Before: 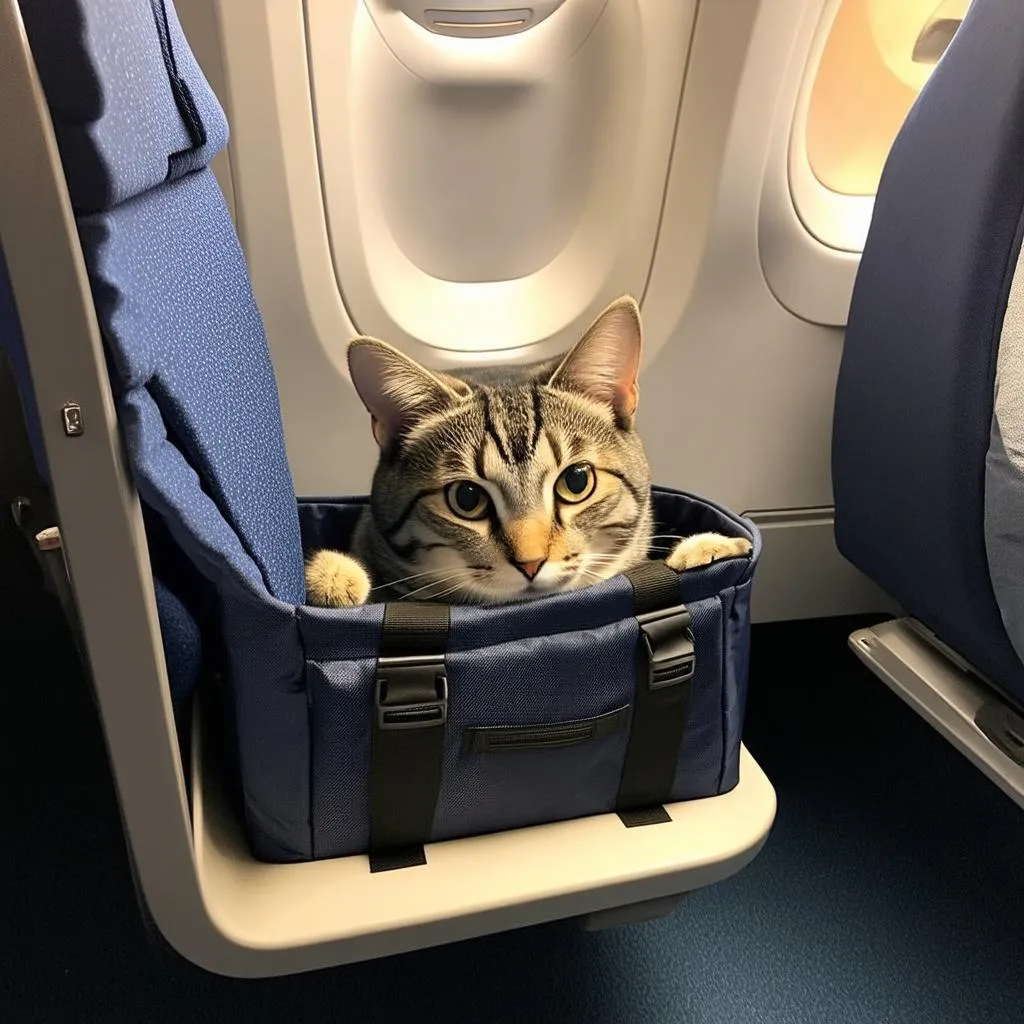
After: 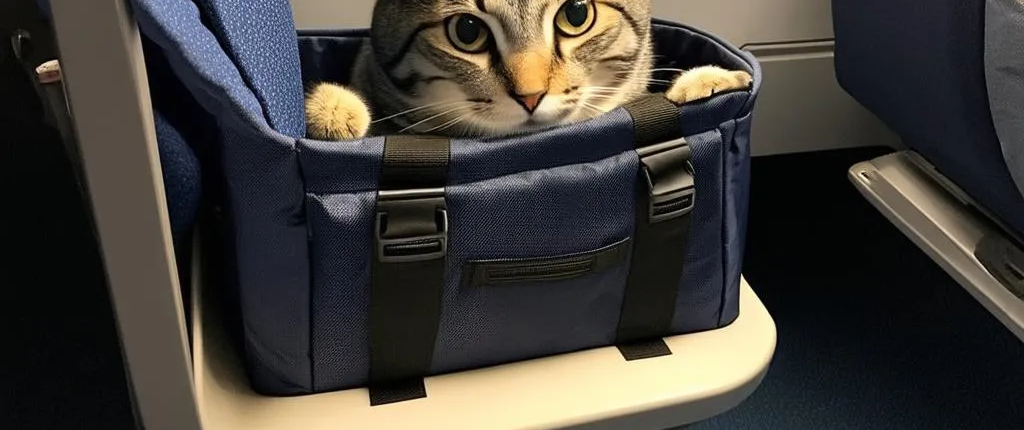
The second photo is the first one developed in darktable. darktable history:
crop: top 45.633%, bottom 12.284%
